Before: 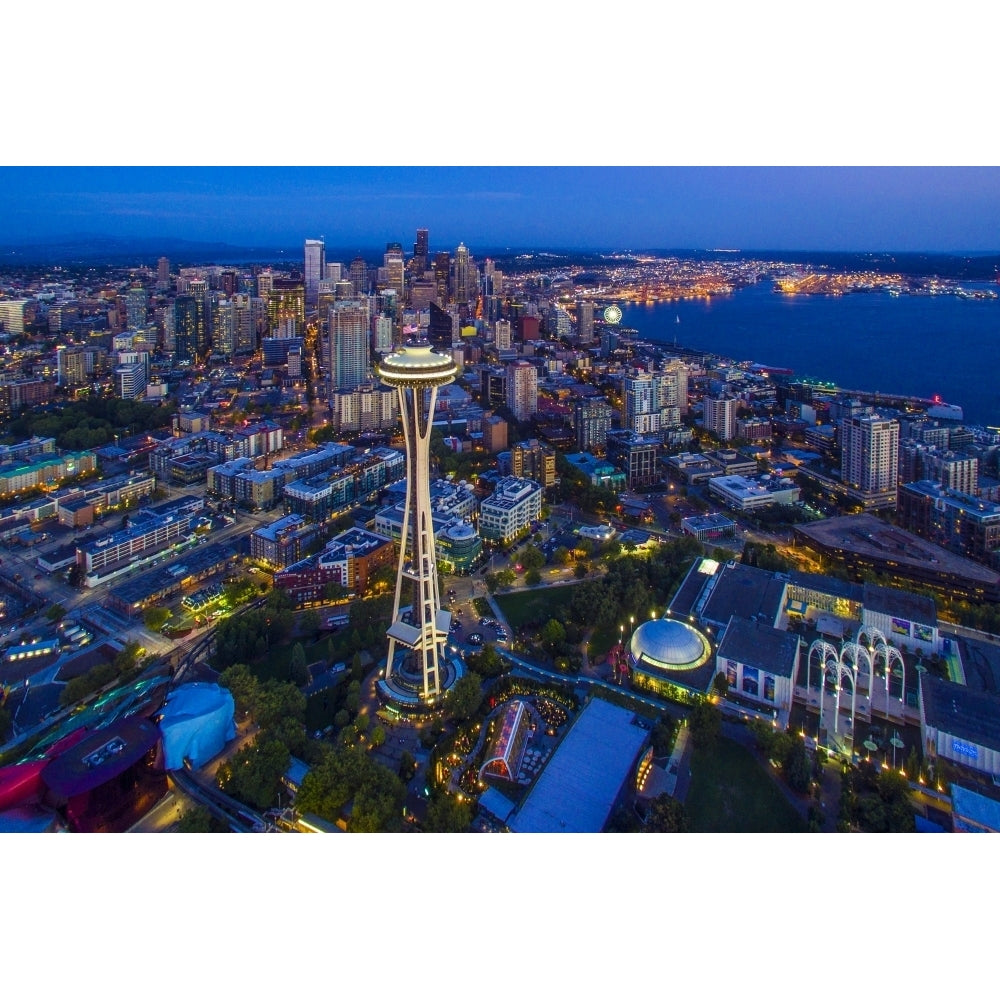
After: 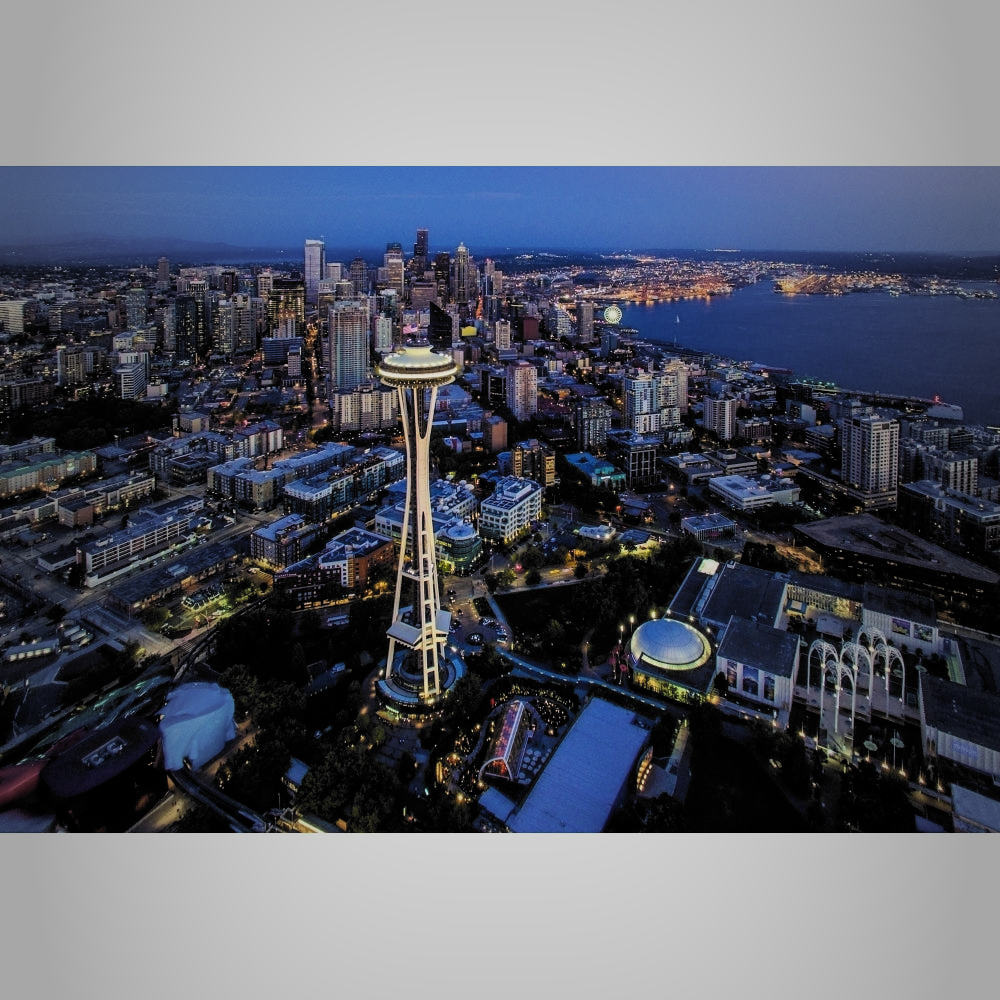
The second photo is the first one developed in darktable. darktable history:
vignetting: fall-off start 18.76%, fall-off radius 136.63%, width/height ratio 0.617, shape 0.591, unbound false
filmic rgb: black relative exposure -5.15 EV, white relative exposure 4 EV, hardness 2.87, contrast 1.3, highlights saturation mix -29.12%, color science v6 (2022), iterations of high-quality reconstruction 10
